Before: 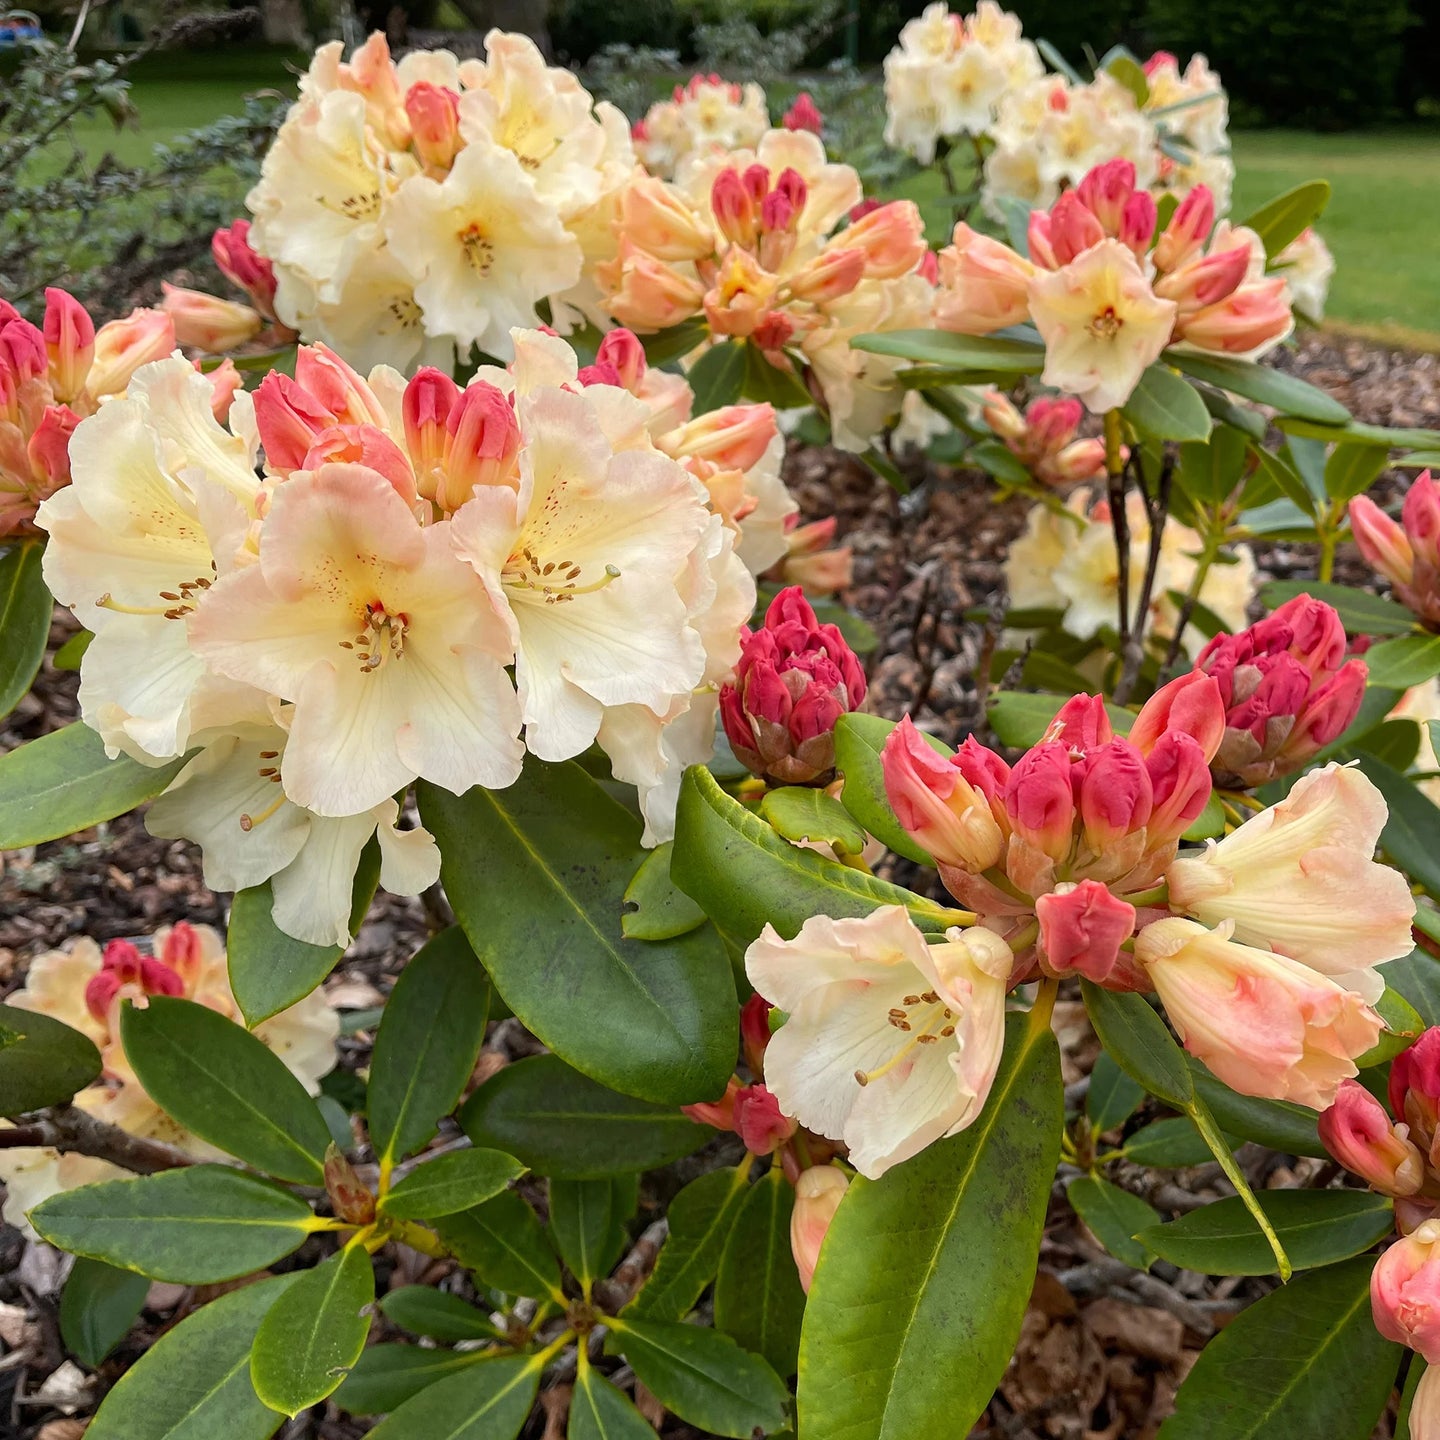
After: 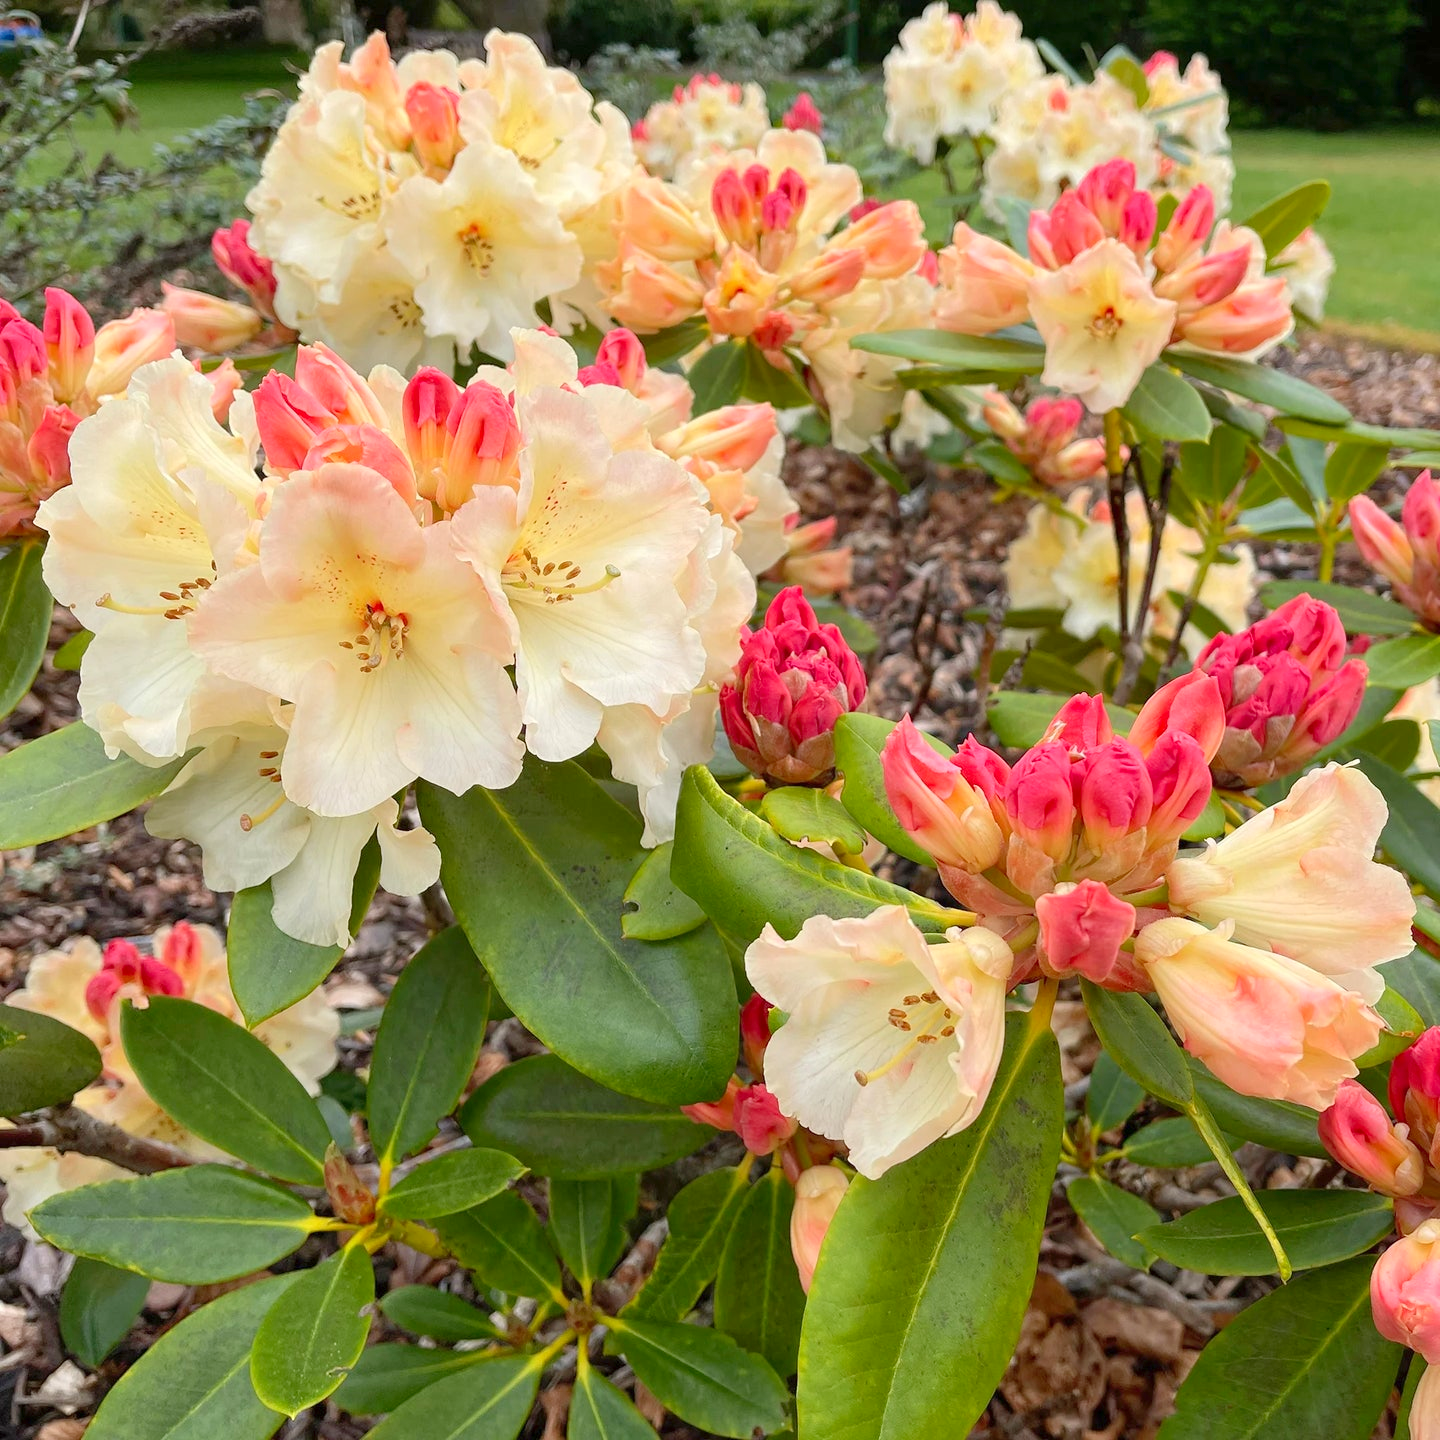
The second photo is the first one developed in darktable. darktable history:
levels: black 0.034%, levels [0, 0.445, 1]
exposure: exposure -0.002 EV, compensate highlight preservation false
